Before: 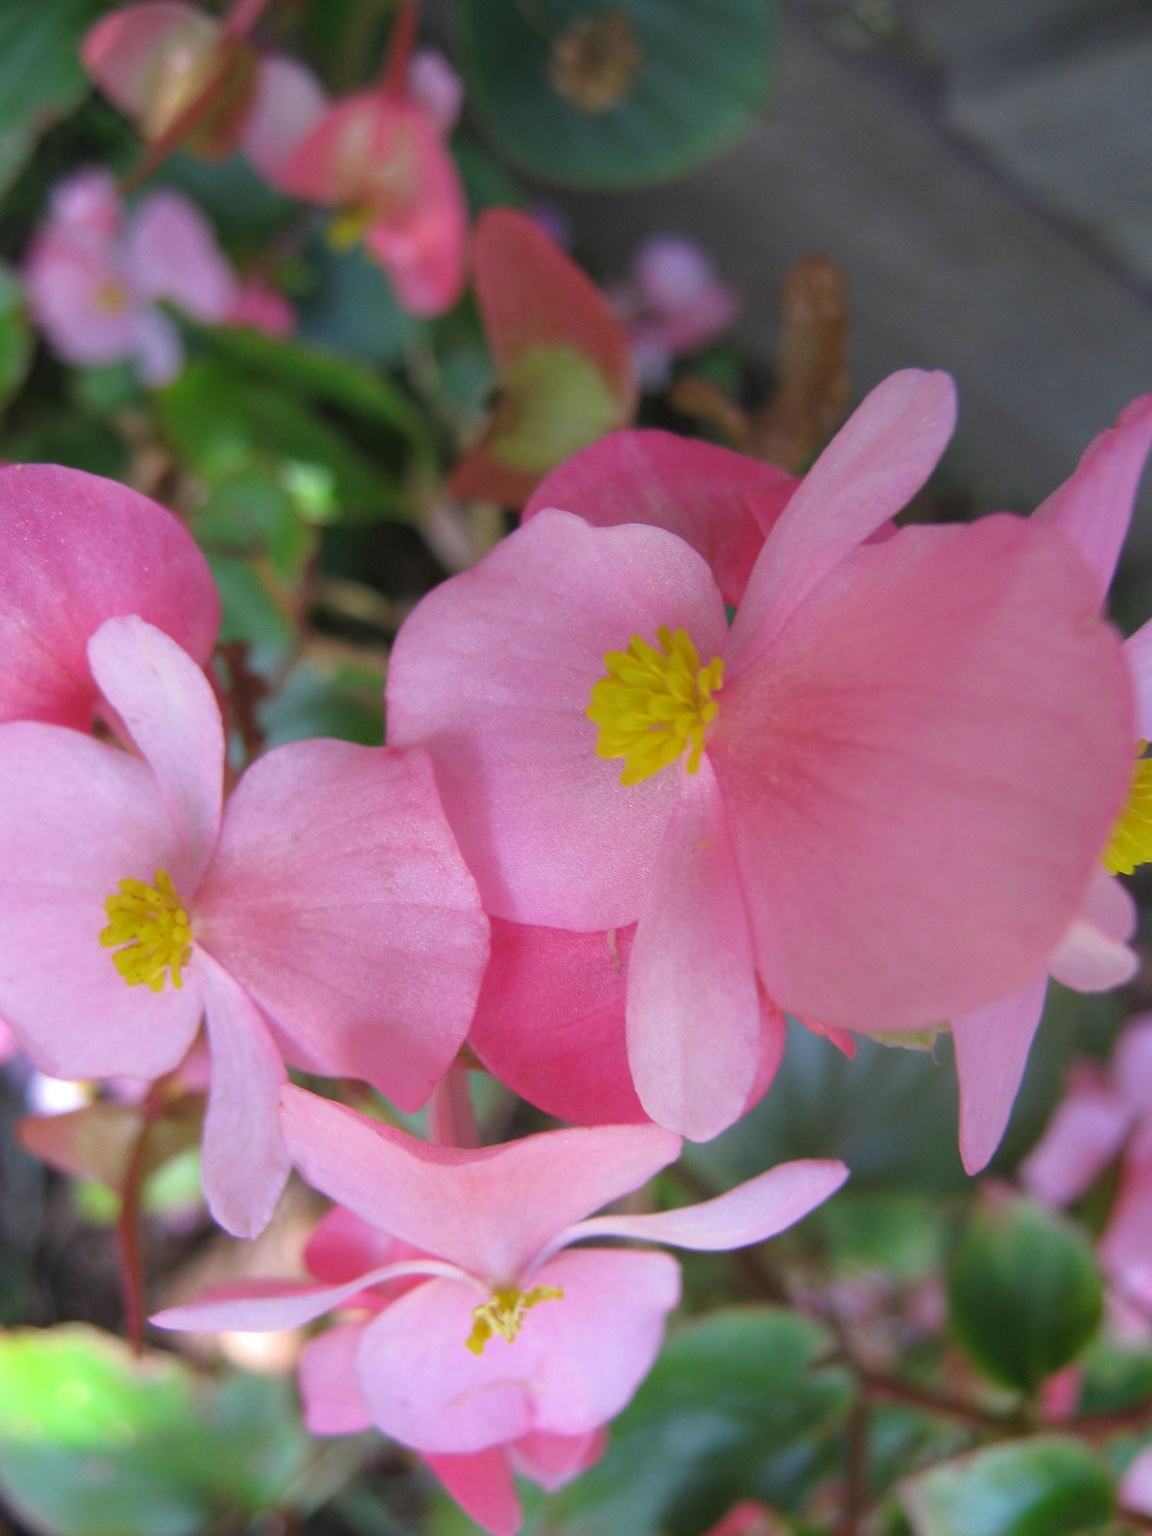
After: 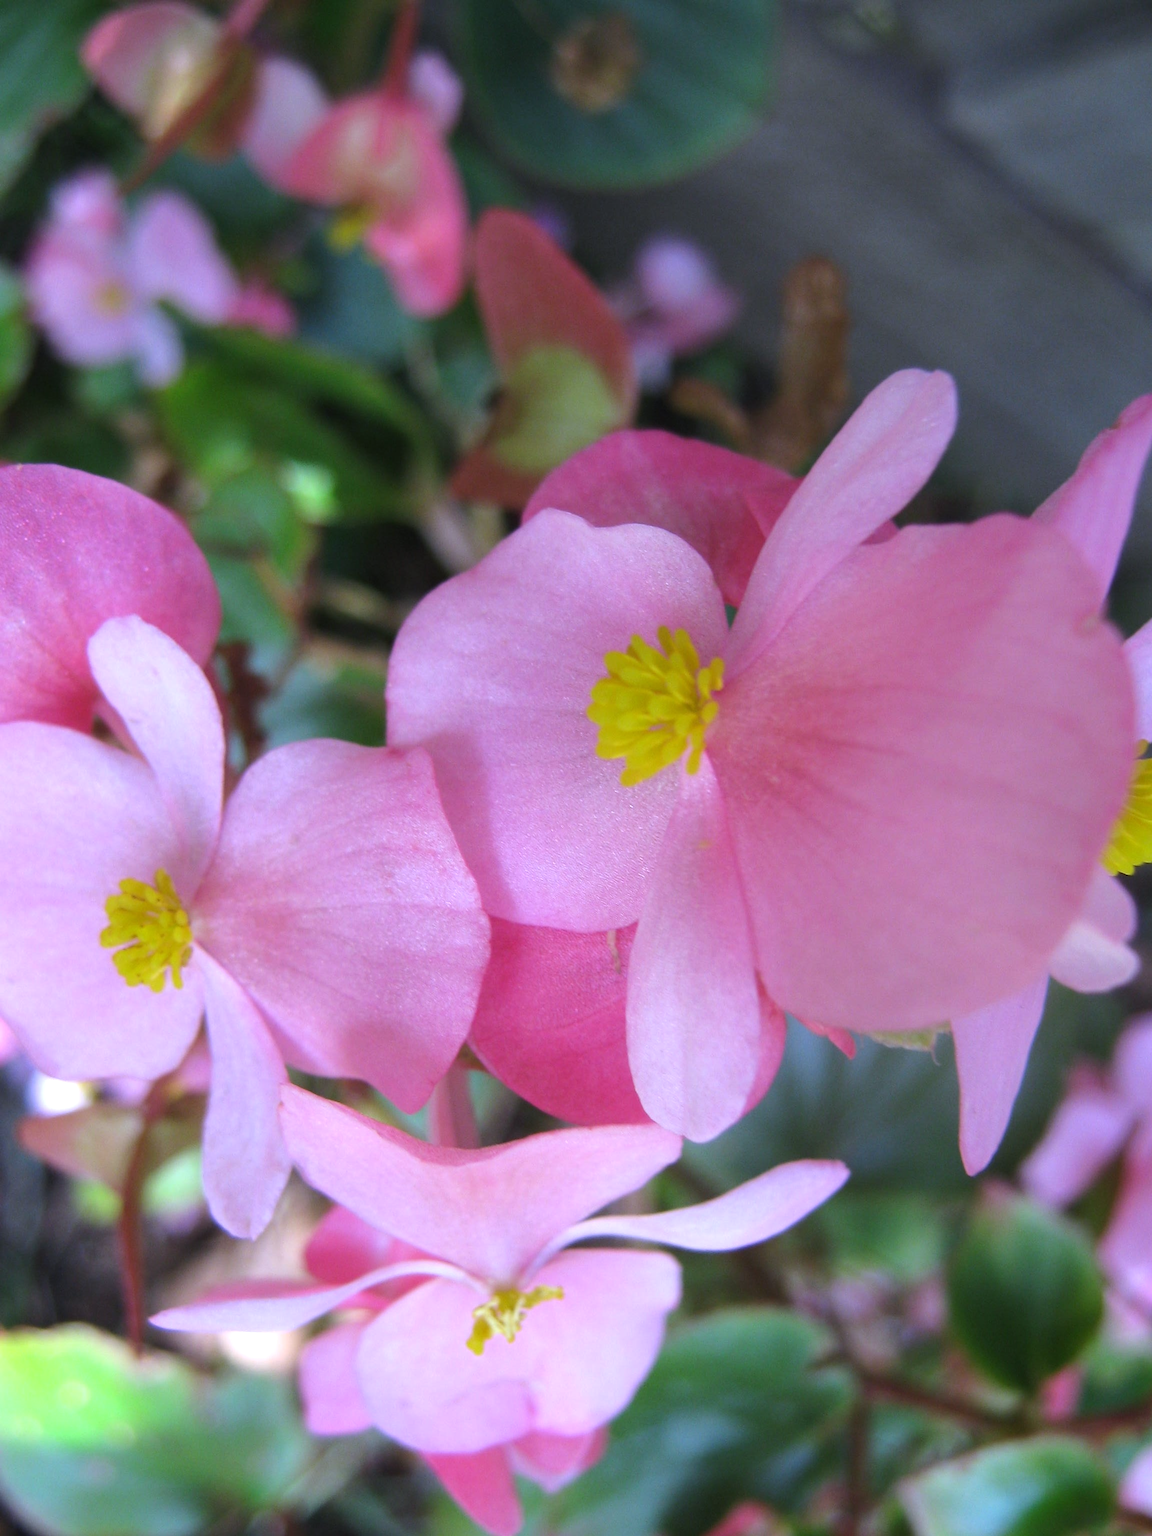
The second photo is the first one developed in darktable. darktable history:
tone equalizer: -8 EV -0.417 EV, -7 EV -0.389 EV, -6 EV -0.333 EV, -5 EV -0.222 EV, -3 EV 0.222 EV, -2 EV 0.333 EV, -1 EV 0.389 EV, +0 EV 0.417 EV, edges refinement/feathering 500, mask exposure compensation -1.25 EV, preserve details no
white balance: red 0.924, blue 1.095
